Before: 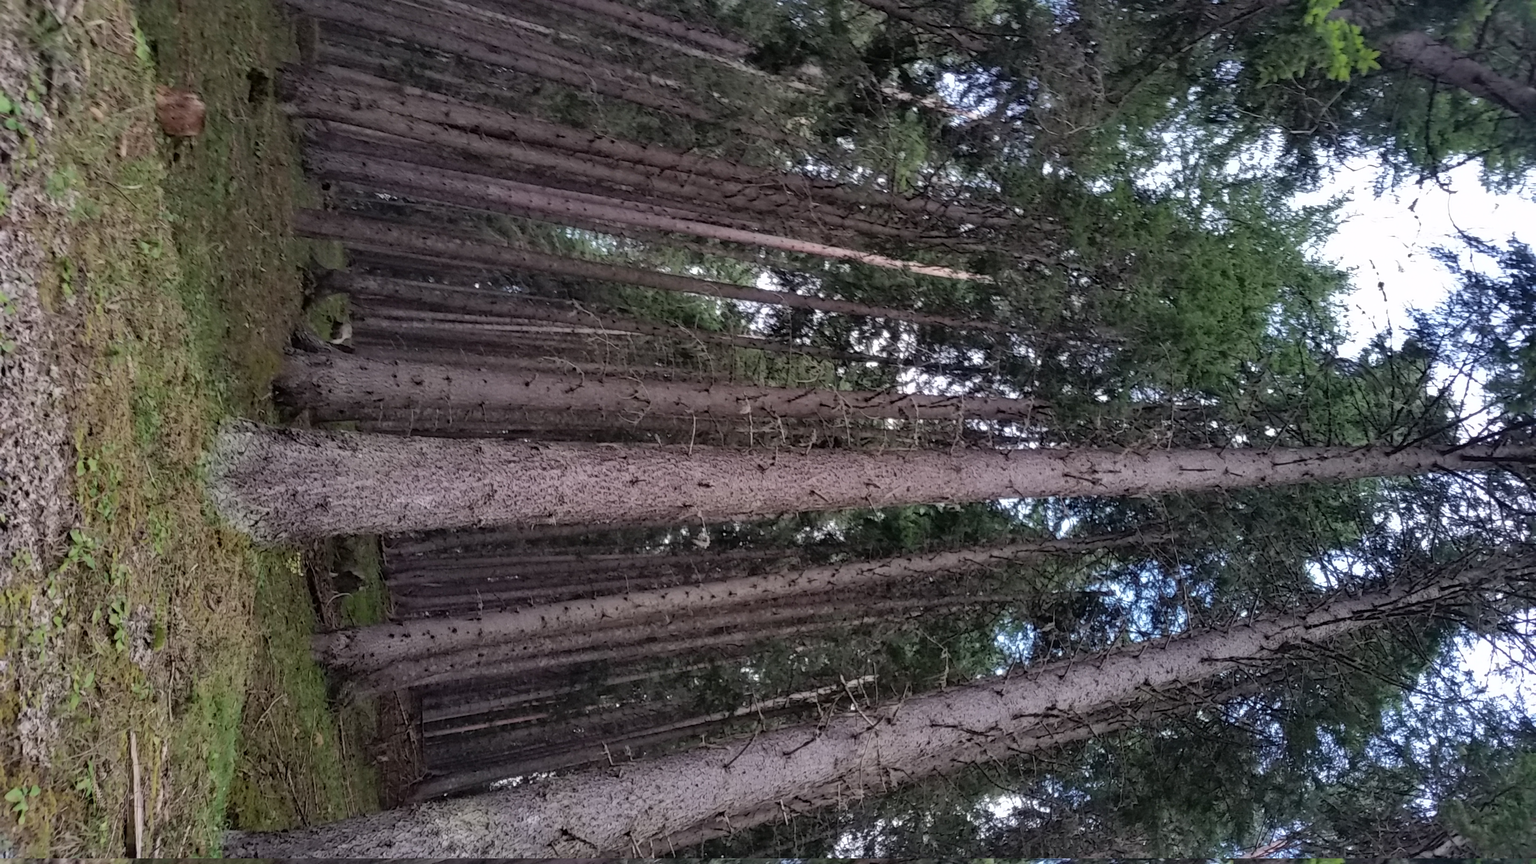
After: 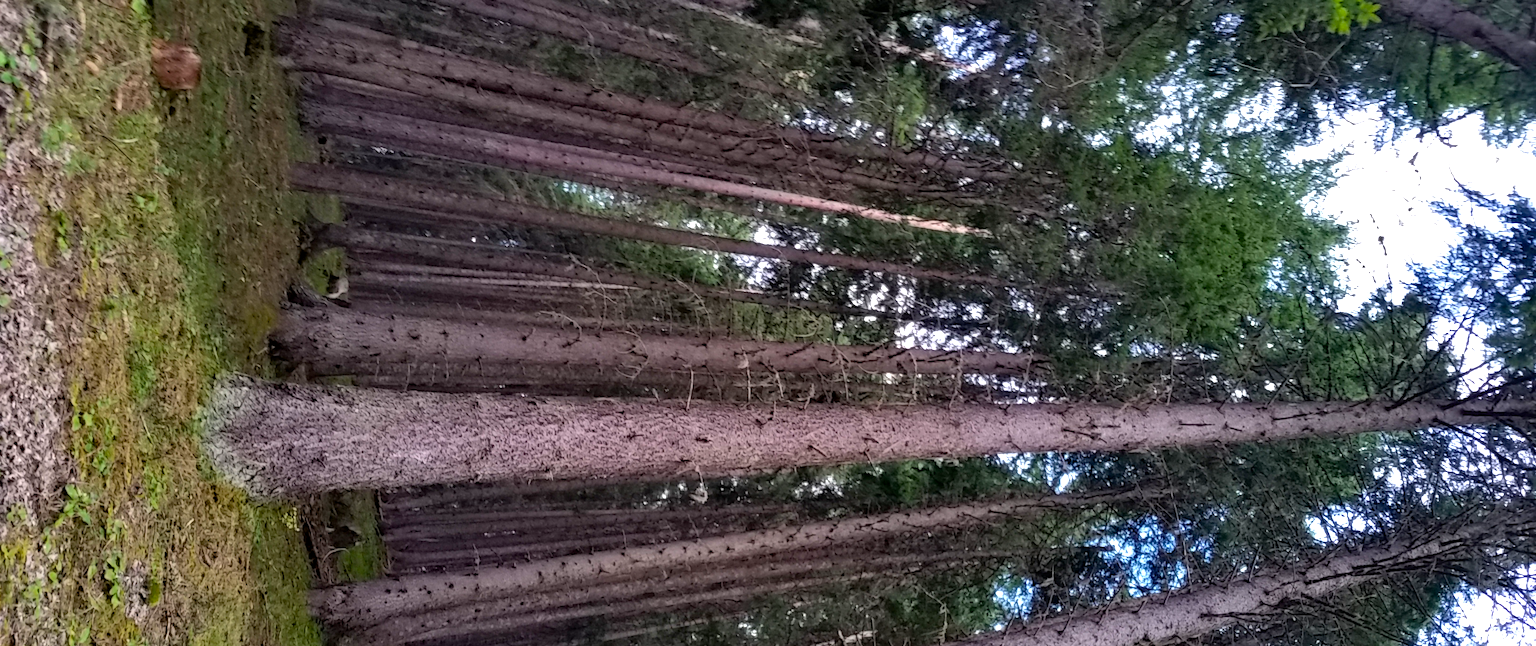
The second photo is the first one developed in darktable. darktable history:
crop: left 0.36%, top 5.501%, bottom 19.894%
color balance rgb: linear chroma grading › global chroma 14.869%, perceptual saturation grading › global saturation 31.199%, perceptual brilliance grading › highlights 9.365%, perceptual brilliance grading › shadows -4.803%
exposure: black level correction 0.002, exposure 0.147 EV, compensate highlight preservation false
